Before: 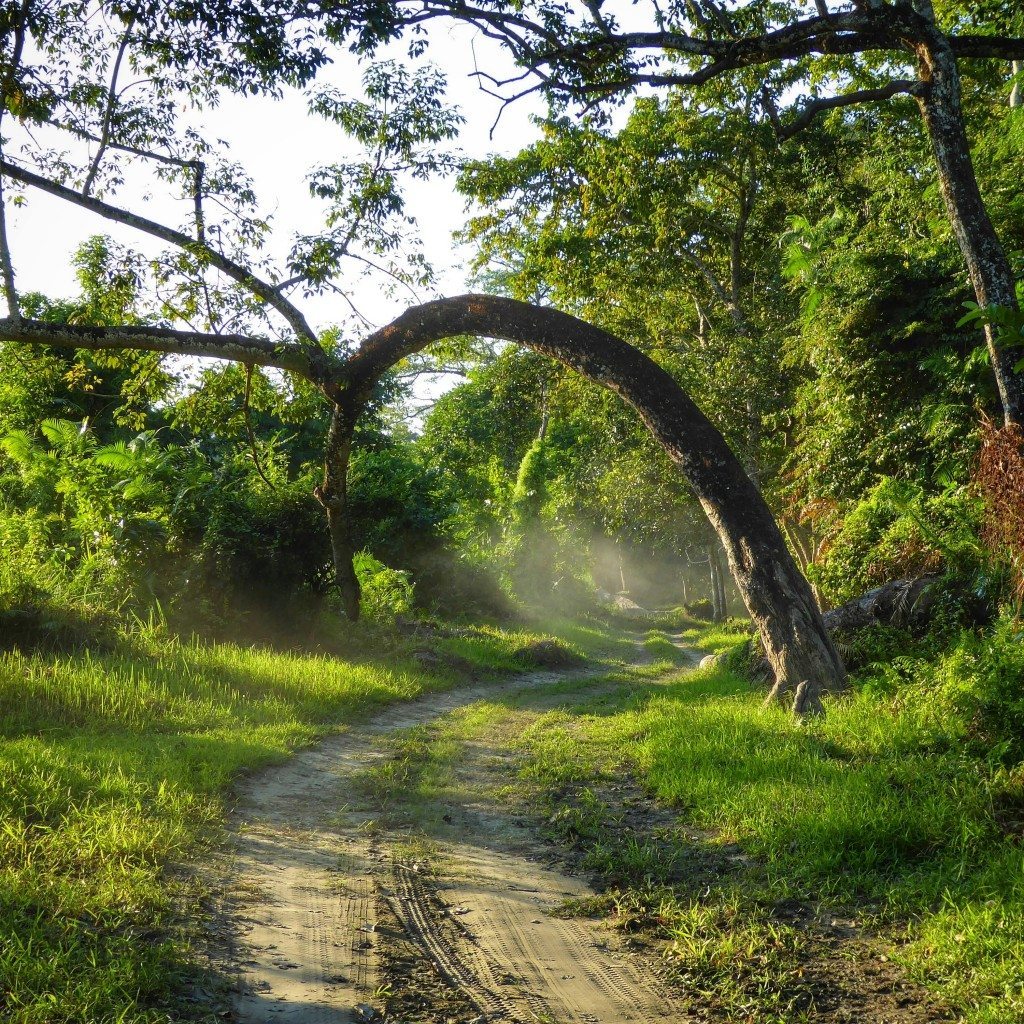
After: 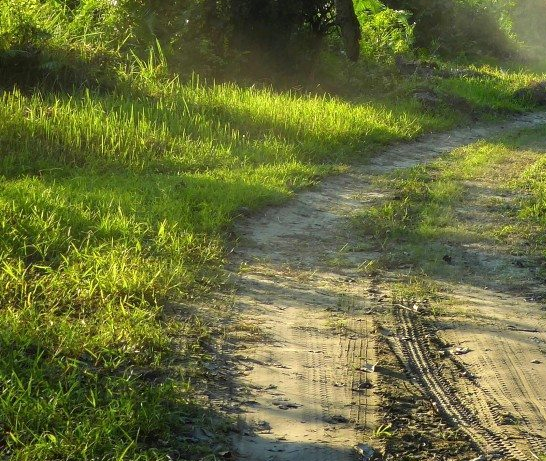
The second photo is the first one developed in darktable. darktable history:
crop and rotate: top 54.778%, right 46.61%, bottom 0.159%
exposure: exposure 0.217 EV, compensate highlight preservation false
